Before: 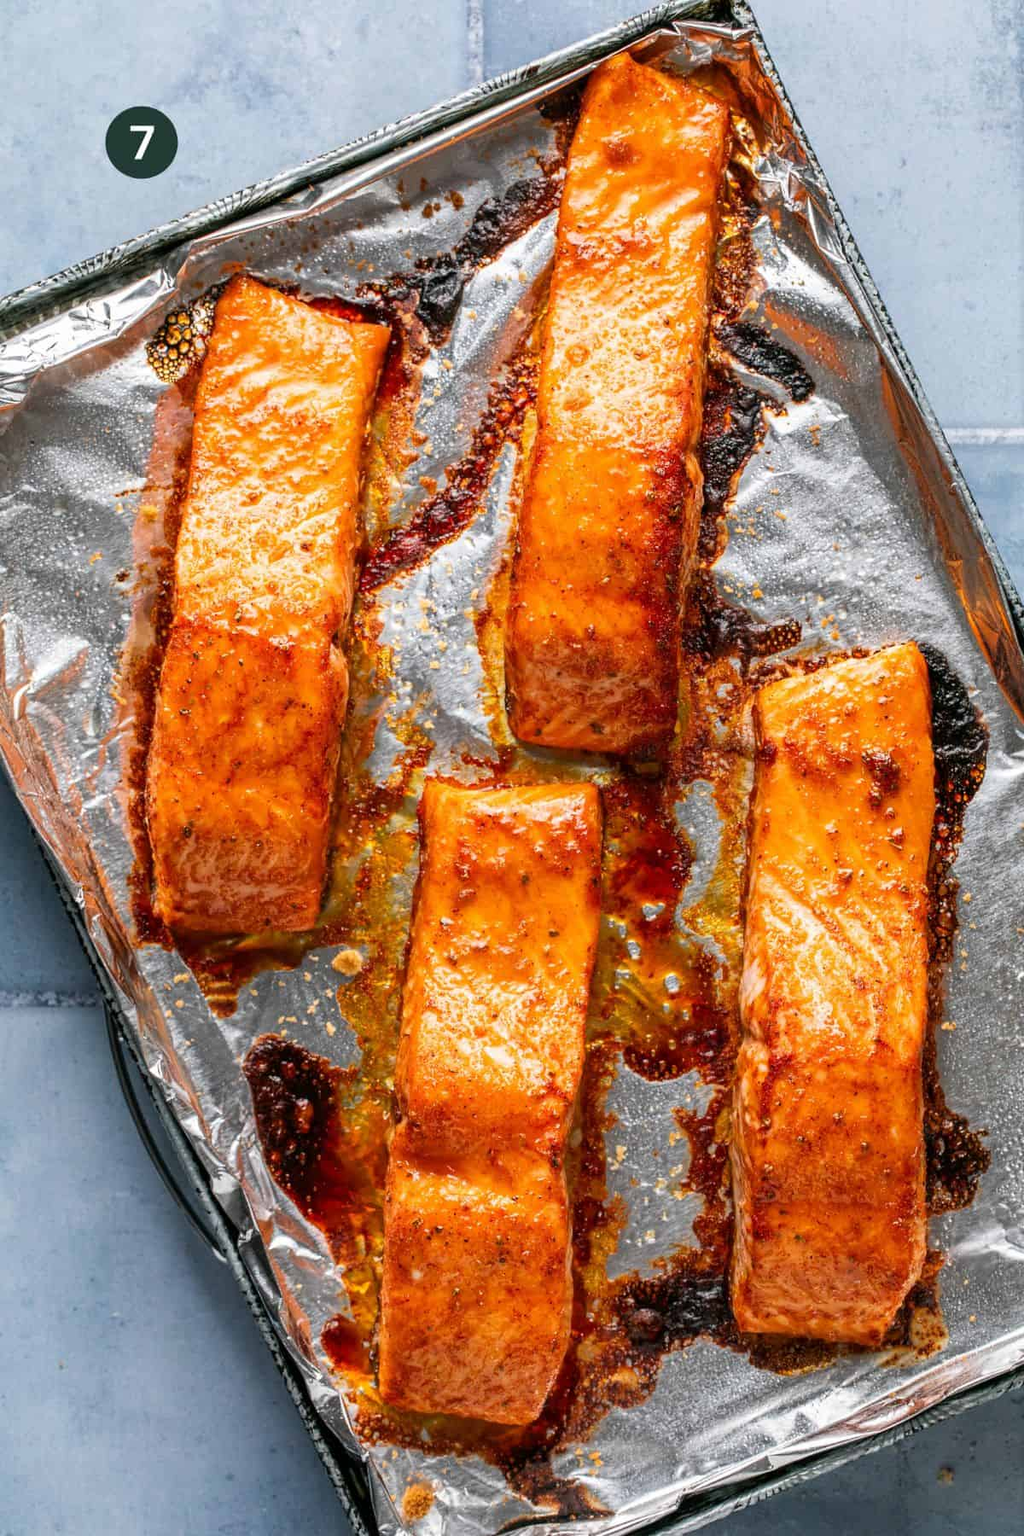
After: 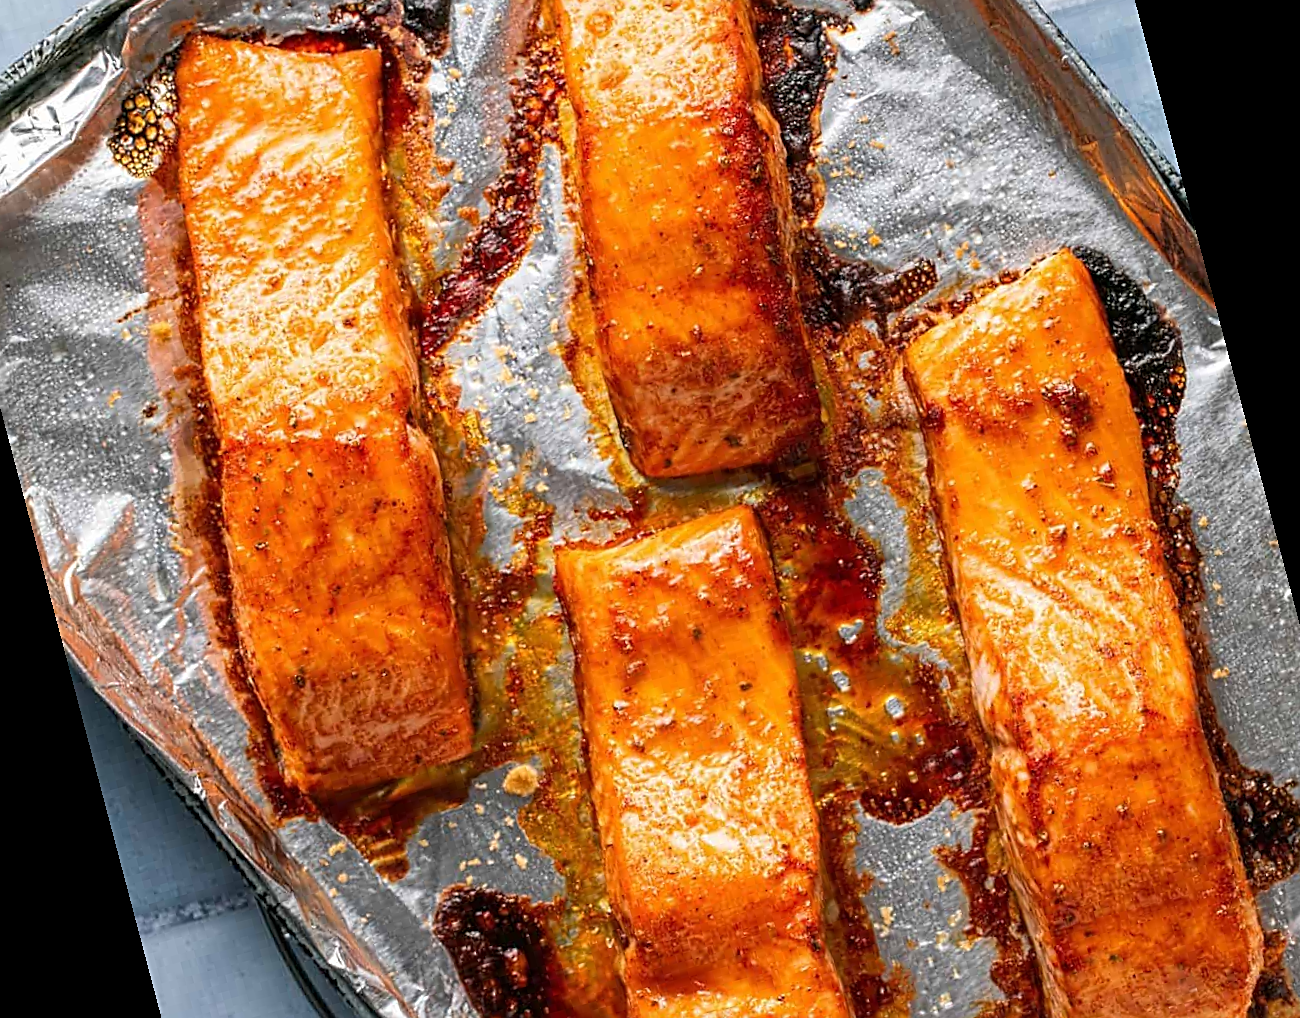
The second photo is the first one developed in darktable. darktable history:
rotate and perspective: rotation -14.8°, crop left 0.1, crop right 0.903, crop top 0.25, crop bottom 0.748
sharpen: amount 0.575
